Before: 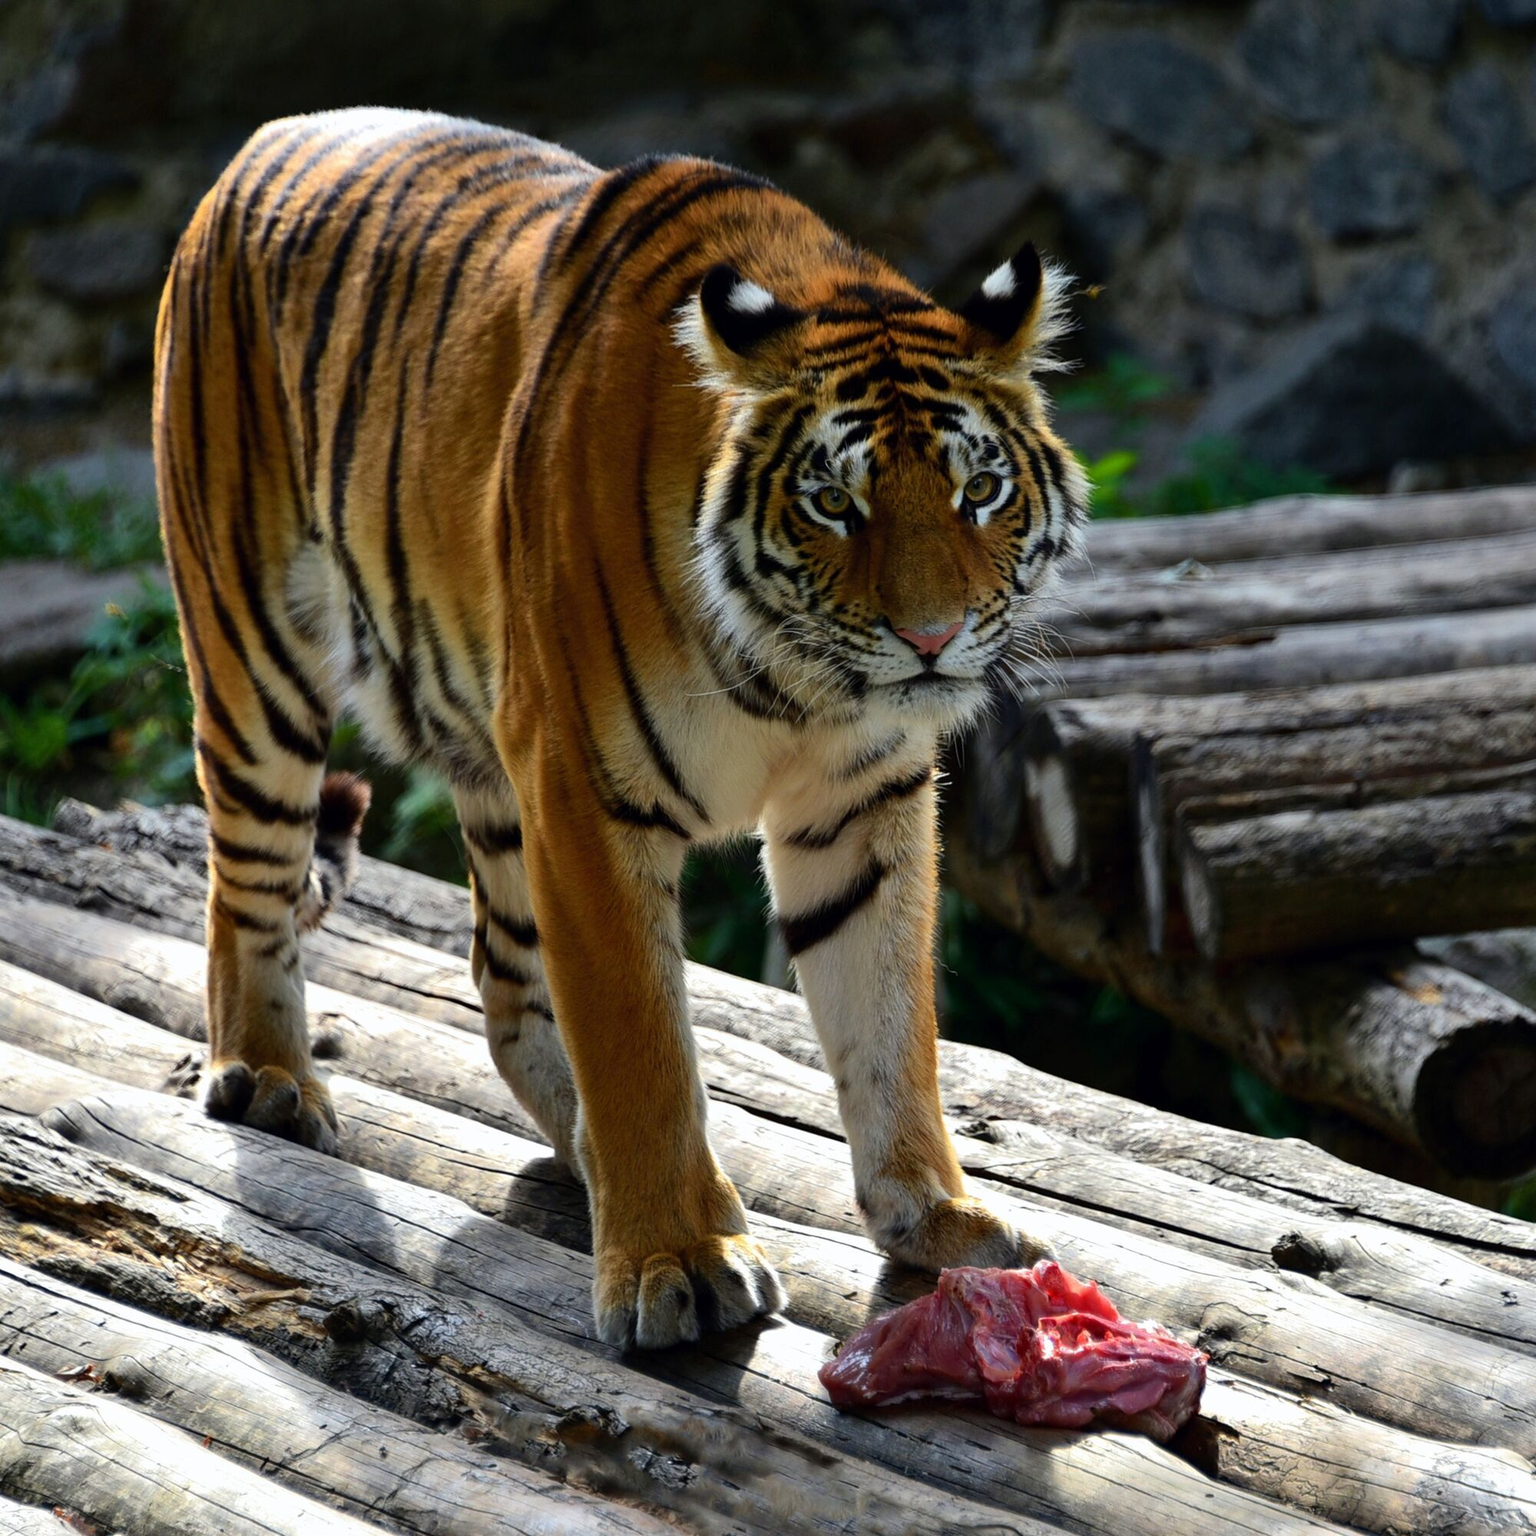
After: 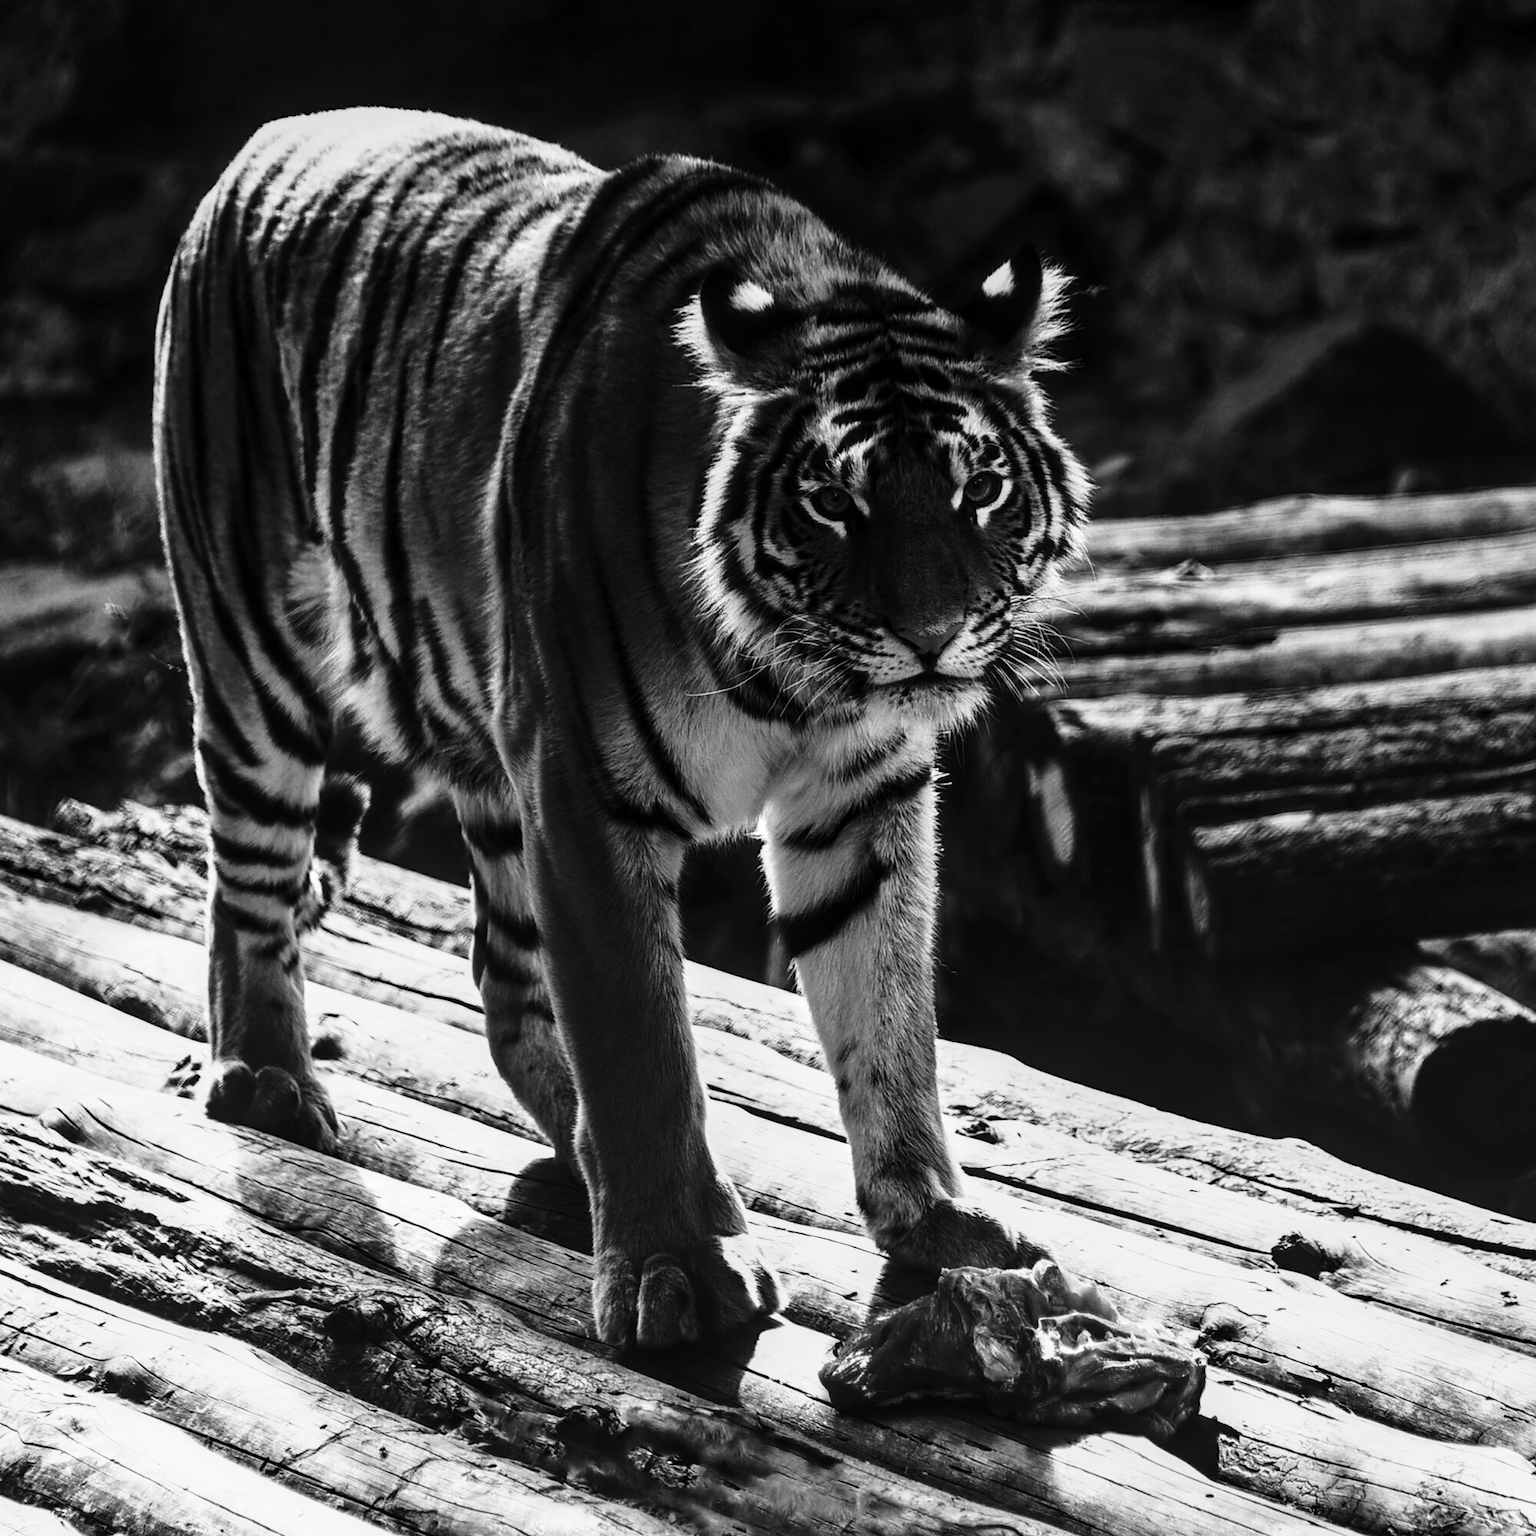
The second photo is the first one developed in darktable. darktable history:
color calibration: output gray [0.22, 0.42, 0.37, 0], illuminant same as pipeline (D50), adaptation XYZ, x 0.346, y 0.358, temperature 5005.47 K
color correction: highlights b* 0.018
local contrast: on, module defaults
tone curve: curves: ch0 [(0, 0) (0.003, 0.003) (0.011, 0.006) (0.025, 0.012) (0.044, 0.02) (0.069, 0.023) (0.1, 0.029) (0.136, 0.037) (0.177, 0.058) (0.224, 0.084) (0.277, 0.137) (0.335, 0.209) (0.399, 0.336) (0.468, 0.478) (0.543, 0.63) (0.623, 0.789) (0.709, 0.903) (0.801, 0.967) (0.898, 0.987) (1, 1)], preserve colors none
